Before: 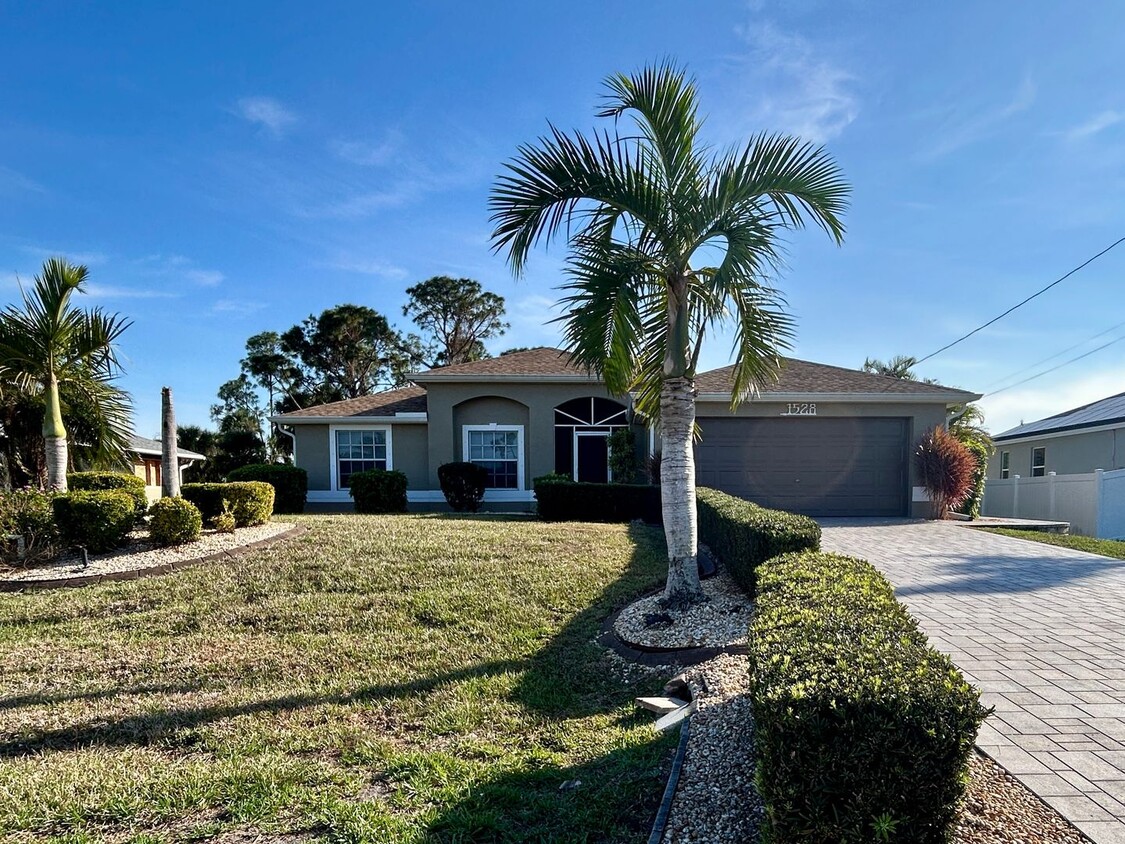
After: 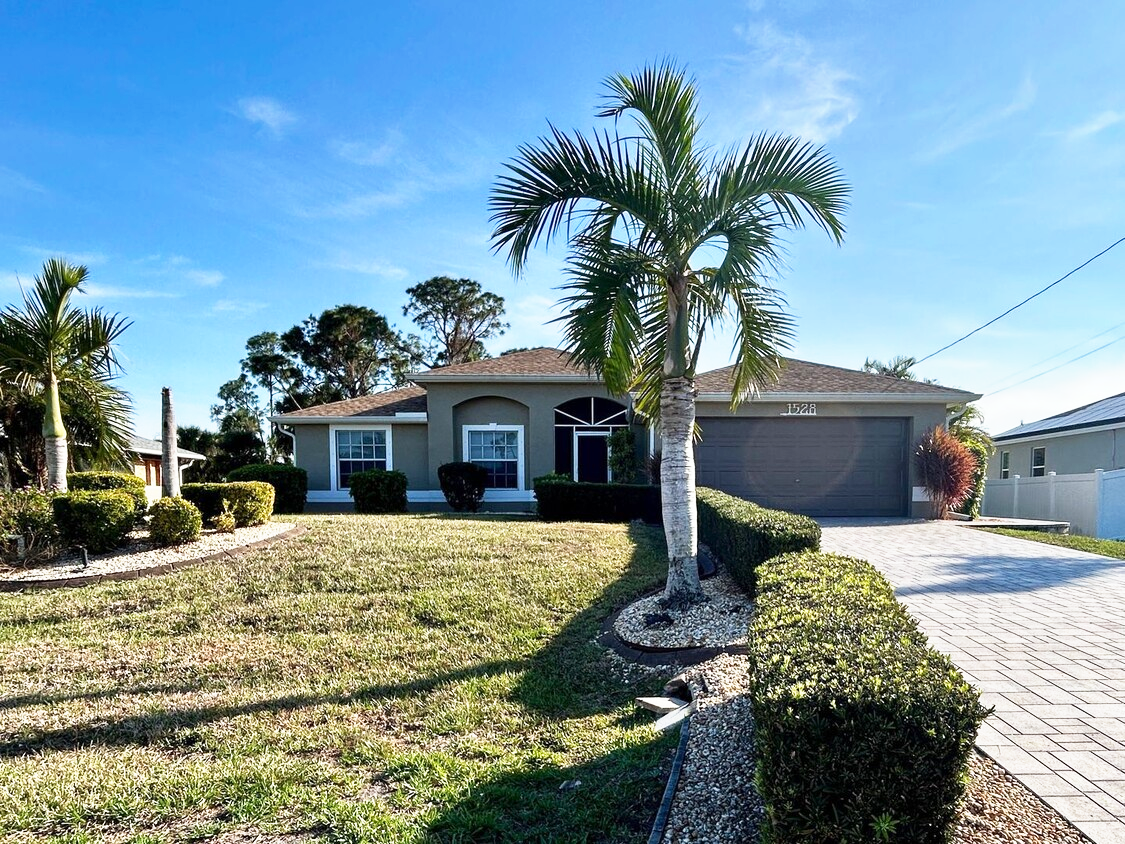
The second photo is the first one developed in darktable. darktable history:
base curve: curves: ch0 [(0, 0) (0.557, 0.834) (1, 1)], exposure shift 0.01, preserve colors none
tone equalizer: edges refinement/feathering 500, mask exposure compensation -1.57 EV, preserve details no
